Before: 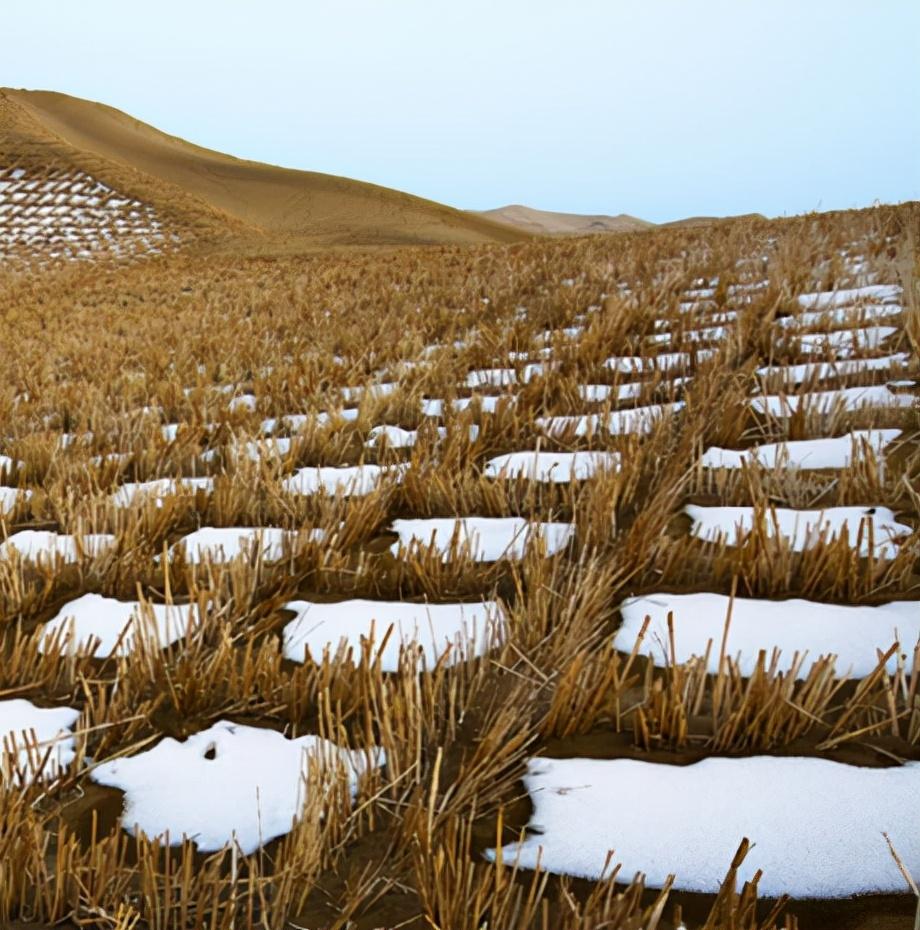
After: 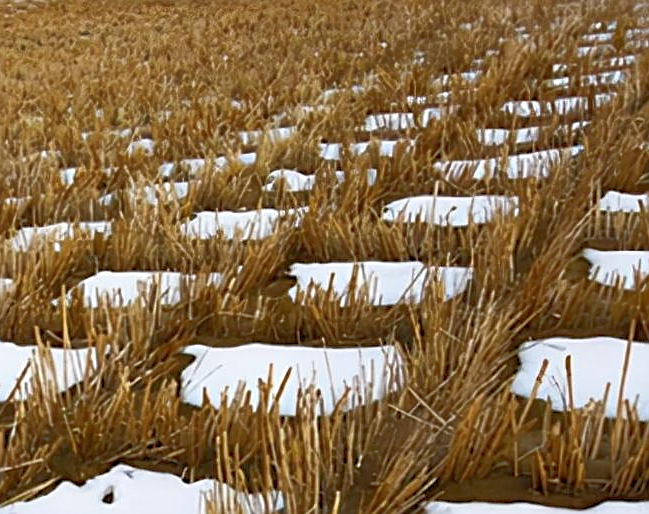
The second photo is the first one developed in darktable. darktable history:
rgb curve: curves: ch0 [(0, 0) (0.072, 0.166) (0.217, 0.293) (0.414, 0.42) (1, 1)], compensate middle gray true, preserve colors basic power
crop: left 11.123%, top 27.61%, right 18.3%, bottom 17.034%
sharpen: on, module defaults
